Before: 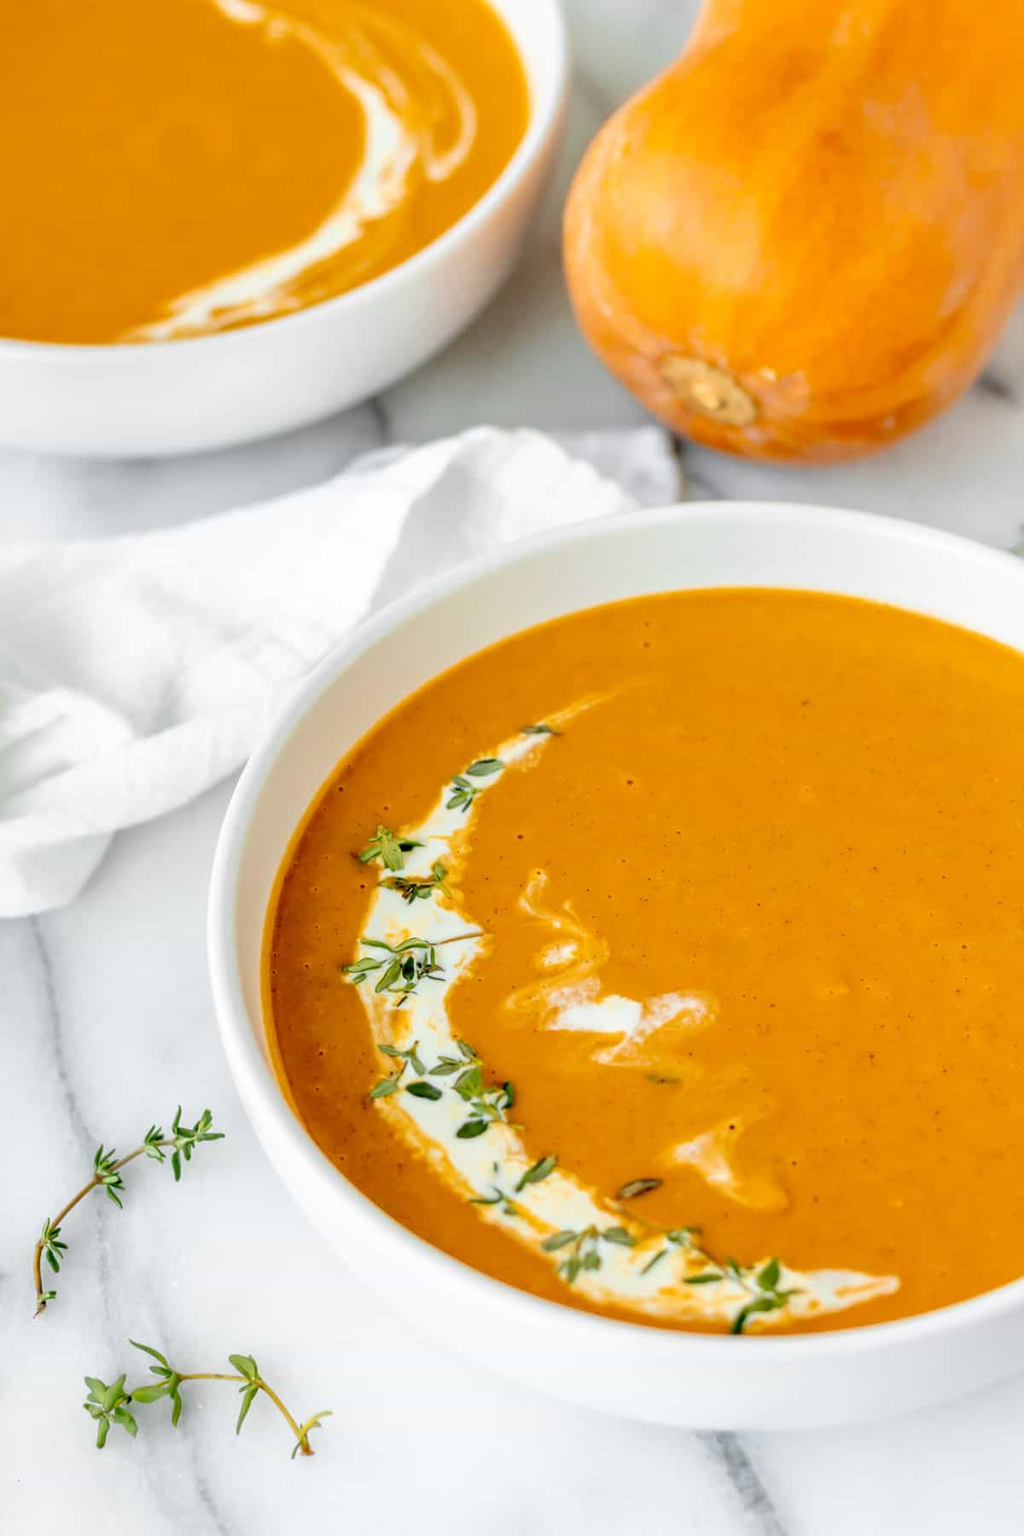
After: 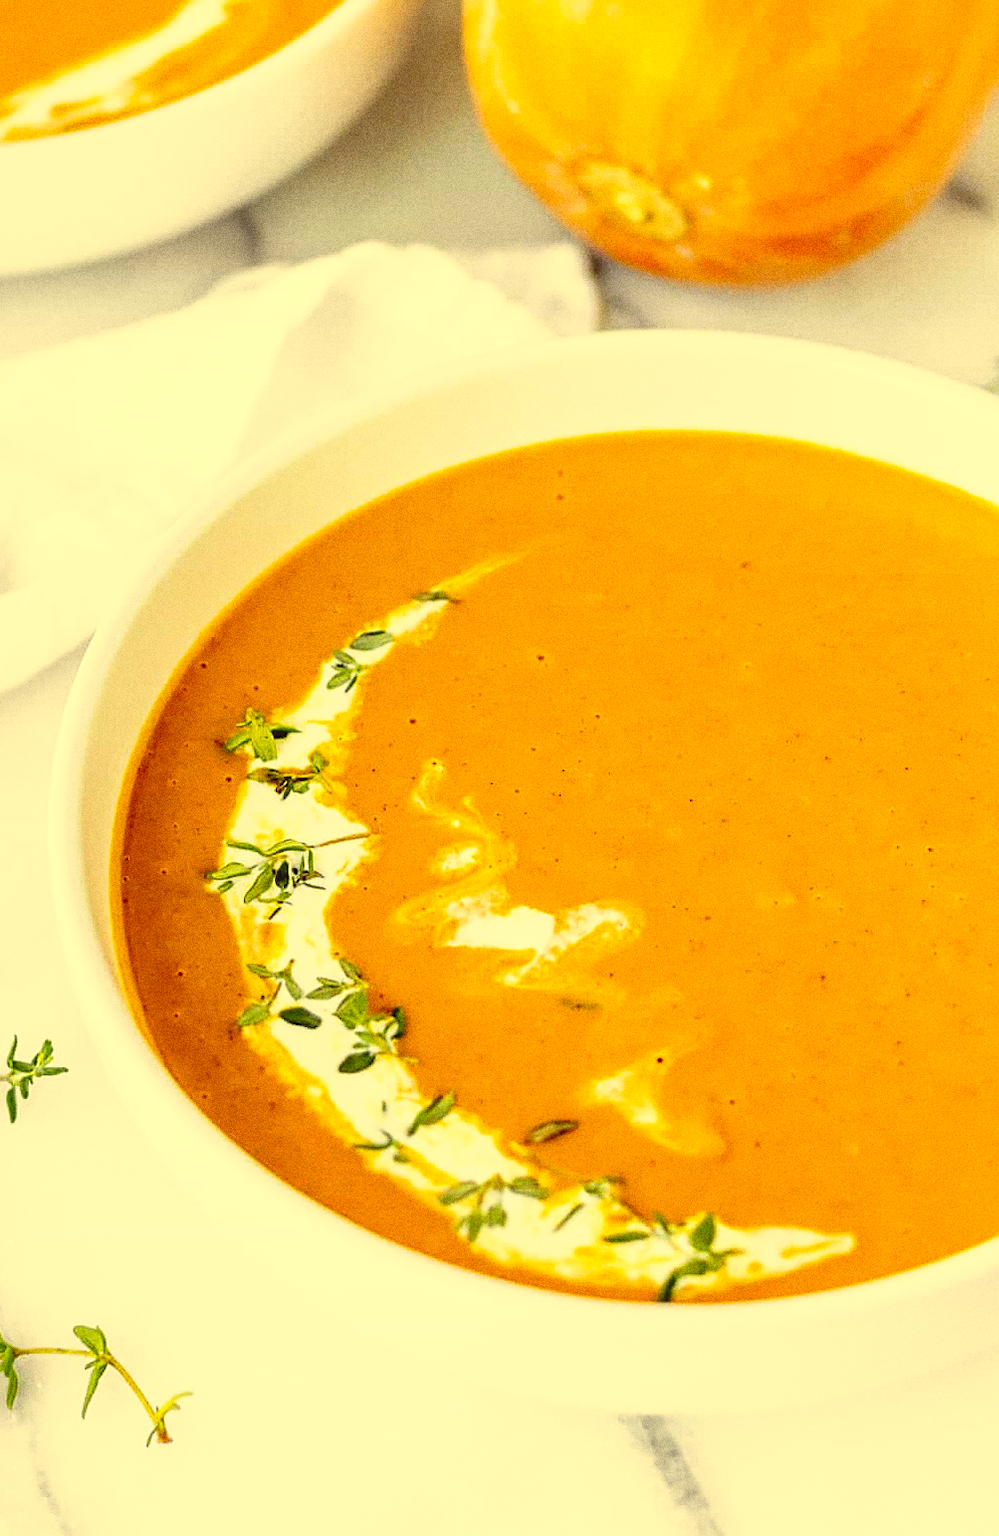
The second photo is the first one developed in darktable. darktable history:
color correction: highlights a* -0.482, highlights b* 40, shadows a* 9.8, shadows b* -0.161
crop: left 16.315%, top 14.246%
base curve: curves: ch0 [(0, 0) (0.688, 0.865) (1, 1)], preserve colors none
grain: coarseness 0.09 ISO, strength 40%
sharpen: on, module defaults
exposure: black level correction -0.008, exposure 0.067 EV, compensate highlight preservation false
white balance: red 0.982, blue 1.018
